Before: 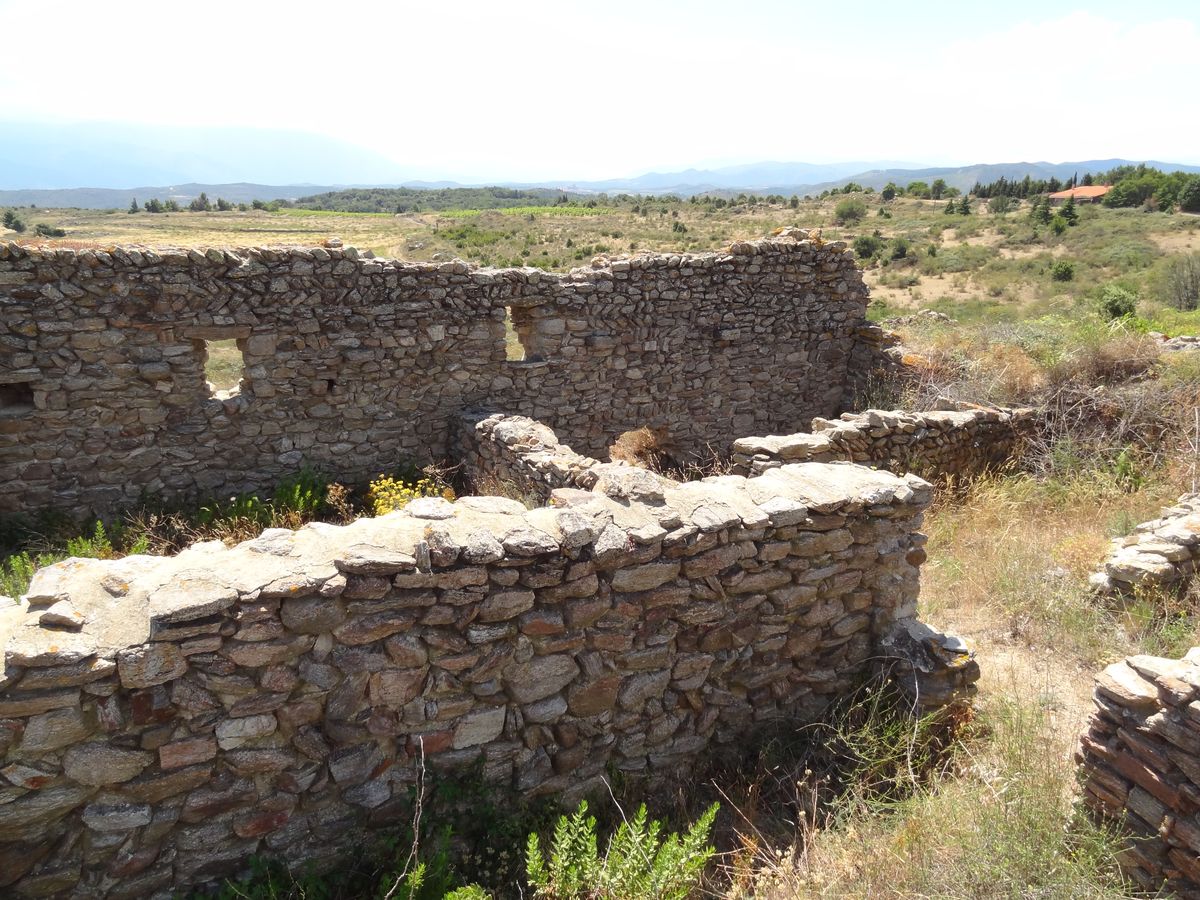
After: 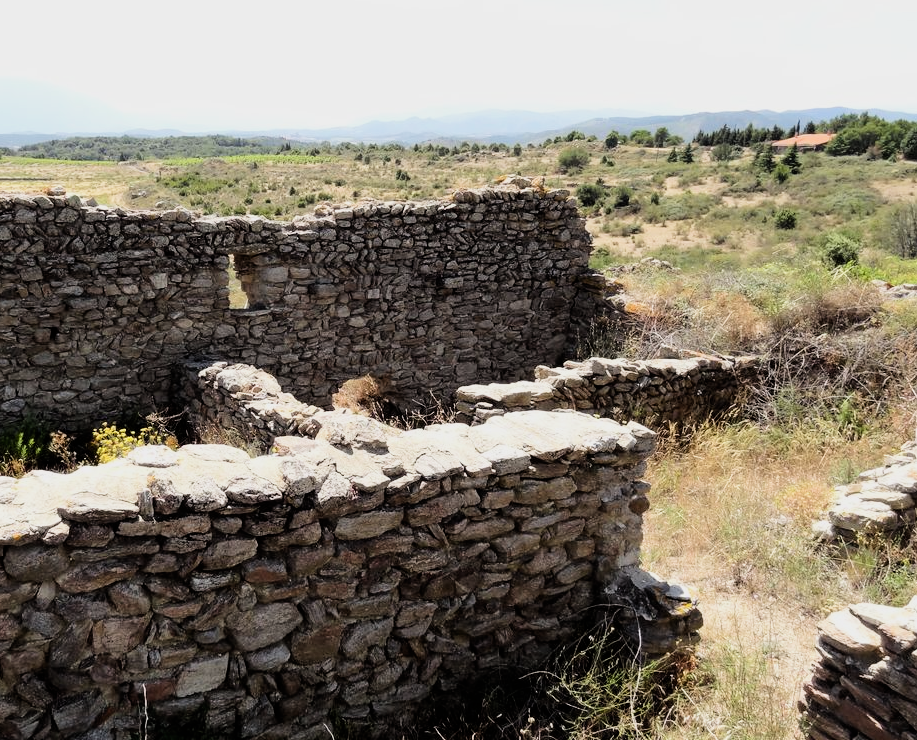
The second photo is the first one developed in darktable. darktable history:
crop: left 23.095%, top 5.827%, bottom 11.854%
tone equalizer: -8 EV -0.55 EV
filmic rgb: black relative exposure -5 EV, white relative exposure 3.5 EV, hardness 3.19, contrast 1.4, highlights saturation mix -30%
